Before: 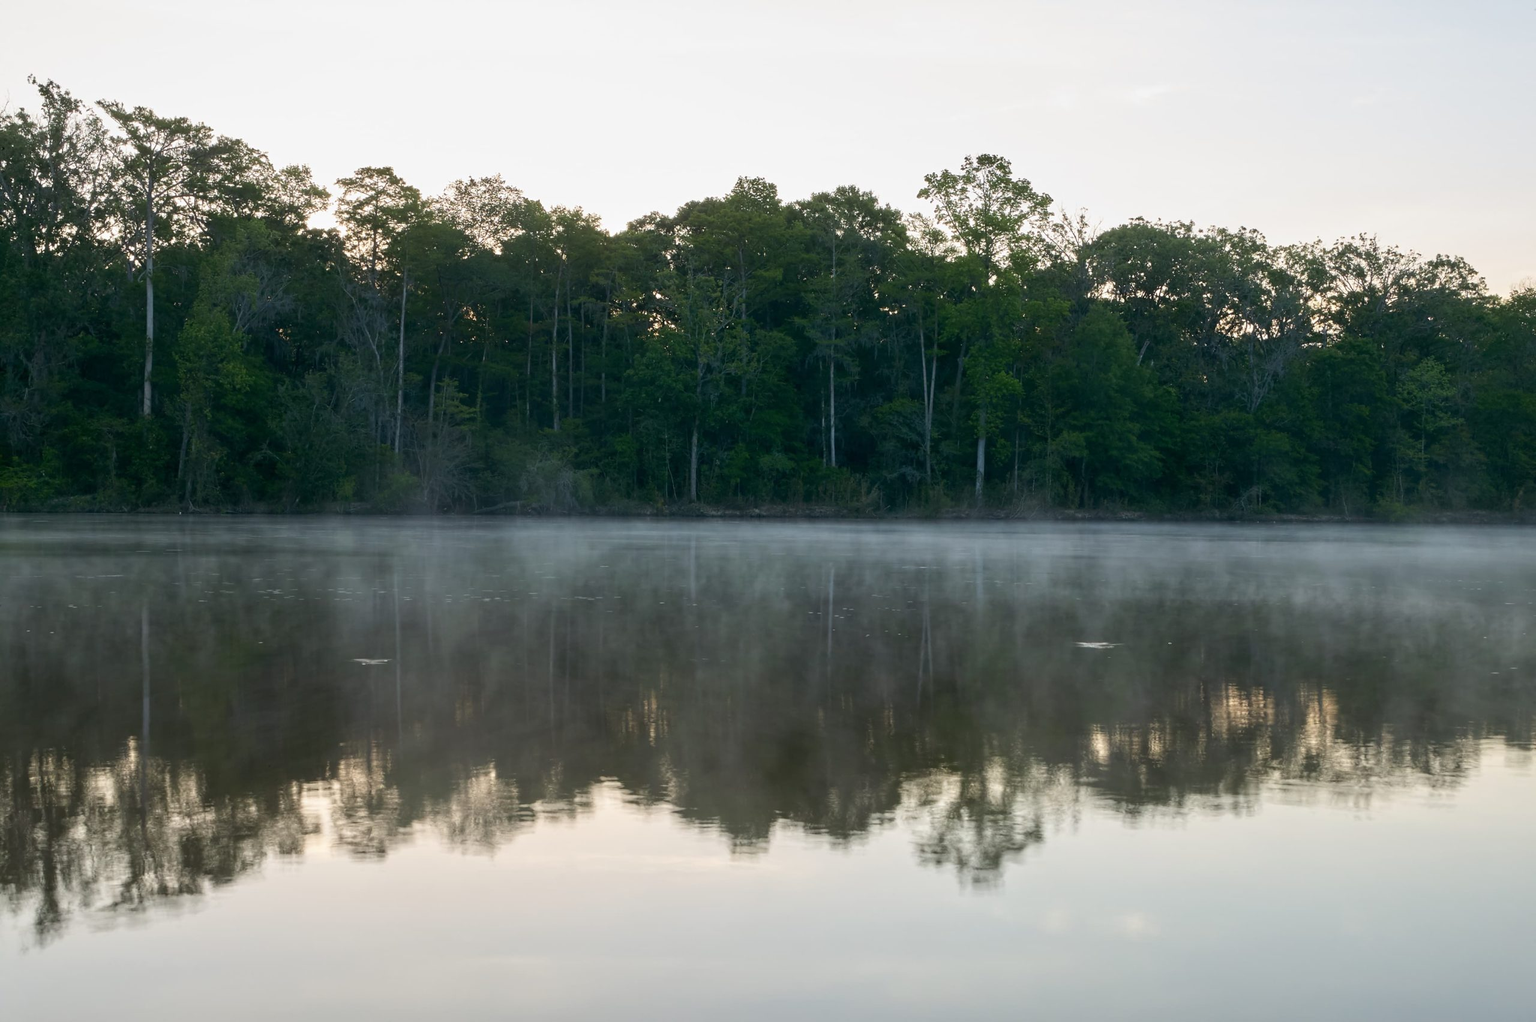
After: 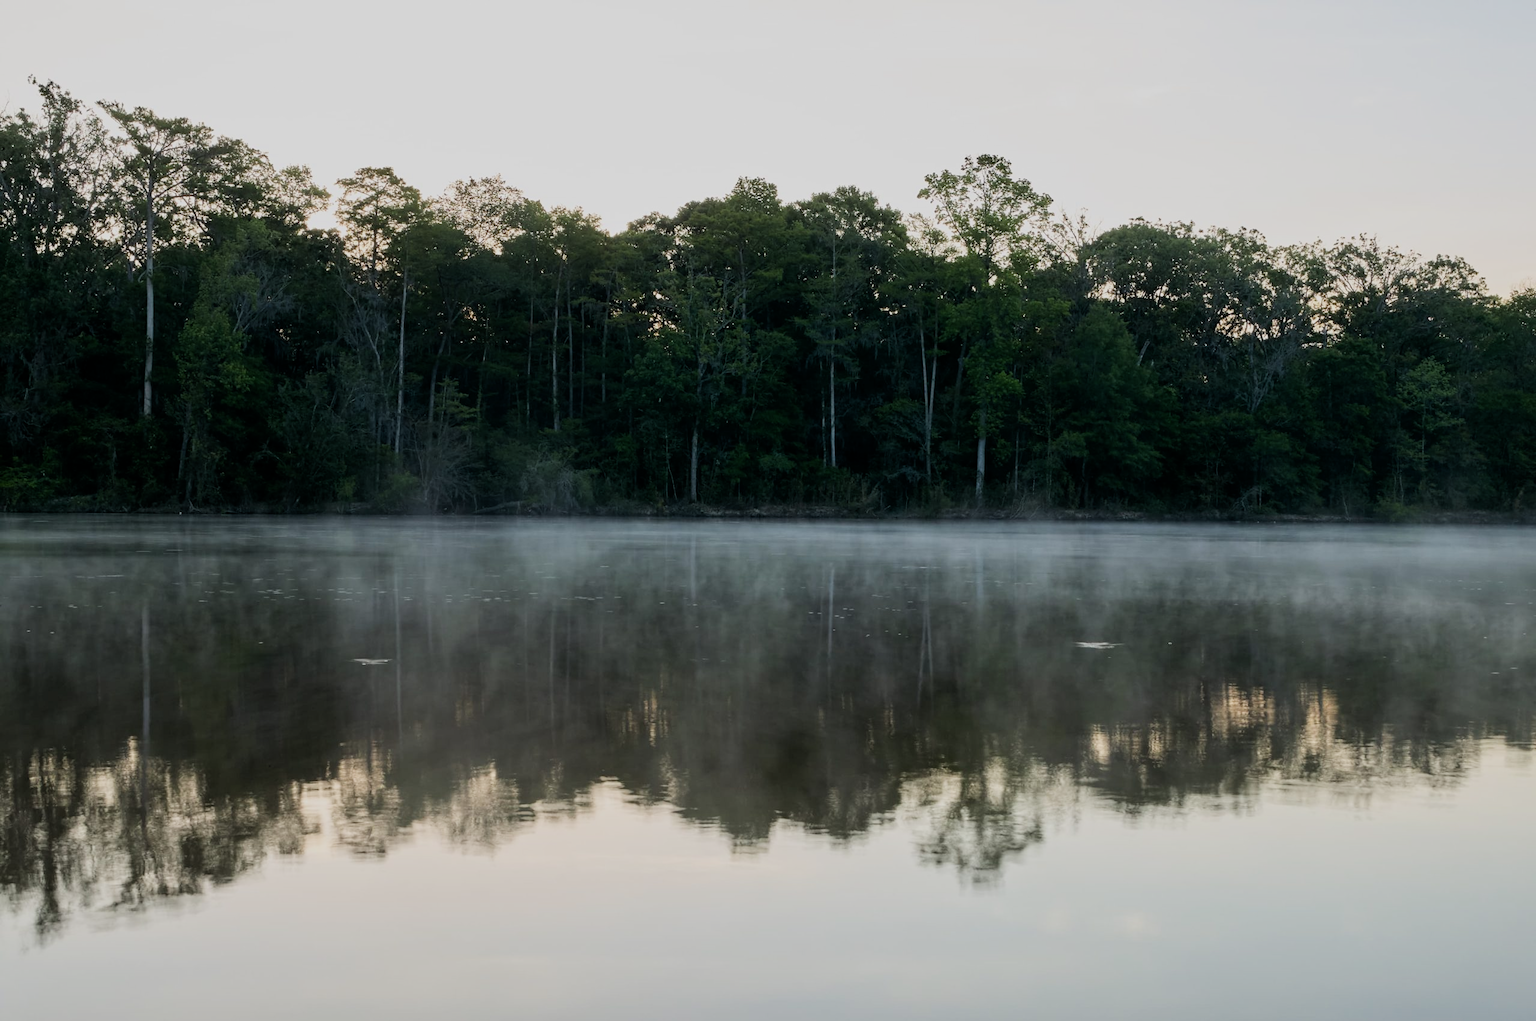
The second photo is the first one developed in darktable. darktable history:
filmic rgb: middle gray luminance 29.03%, black relative exposure -10.27 EV, white relative exposure 5.5 EV, target black luminance 0%, hardness 3.96, latitude 2.01%, contrast 1.13, highlights saturation mix 4.16%, shadows ↔ highlights balance 15.97%
